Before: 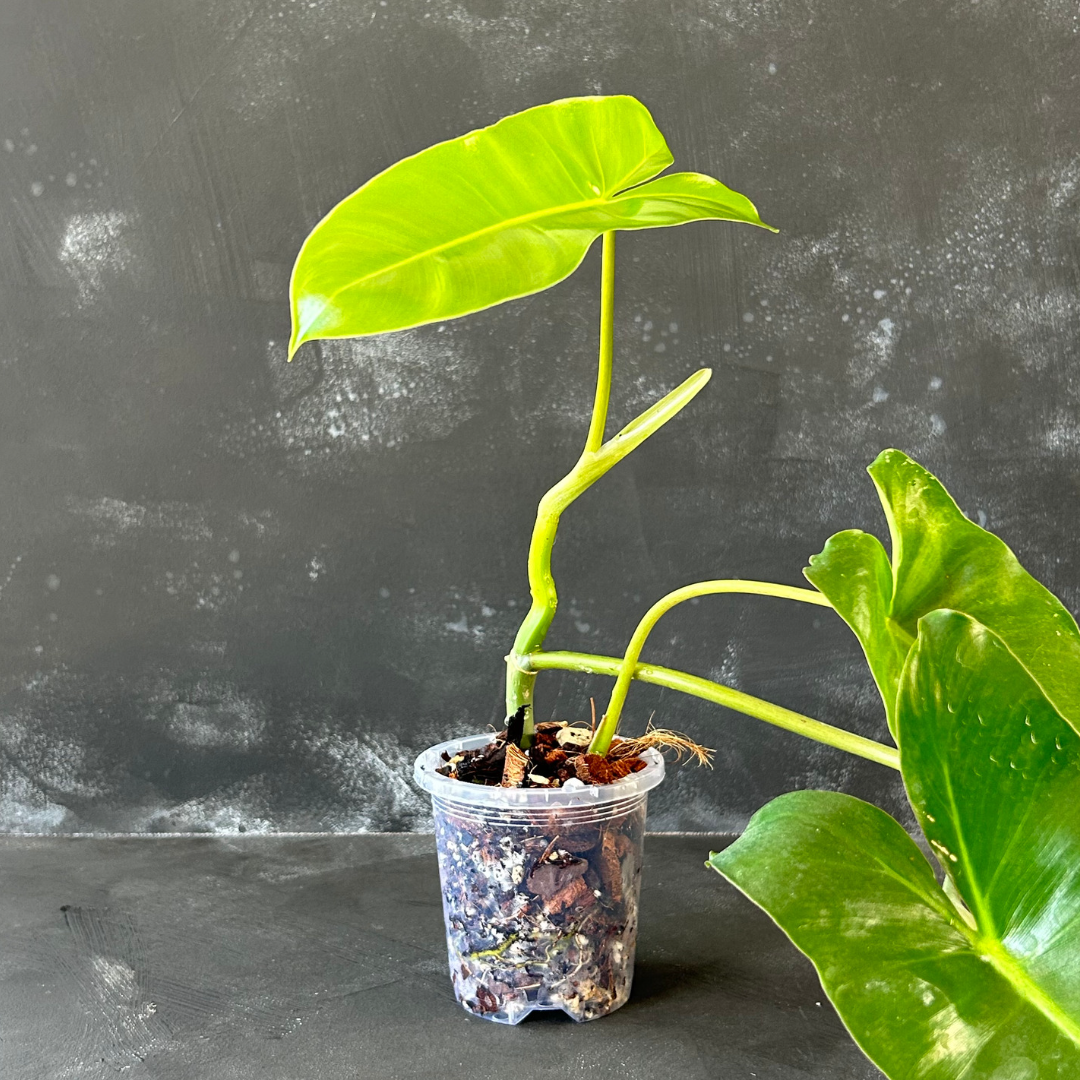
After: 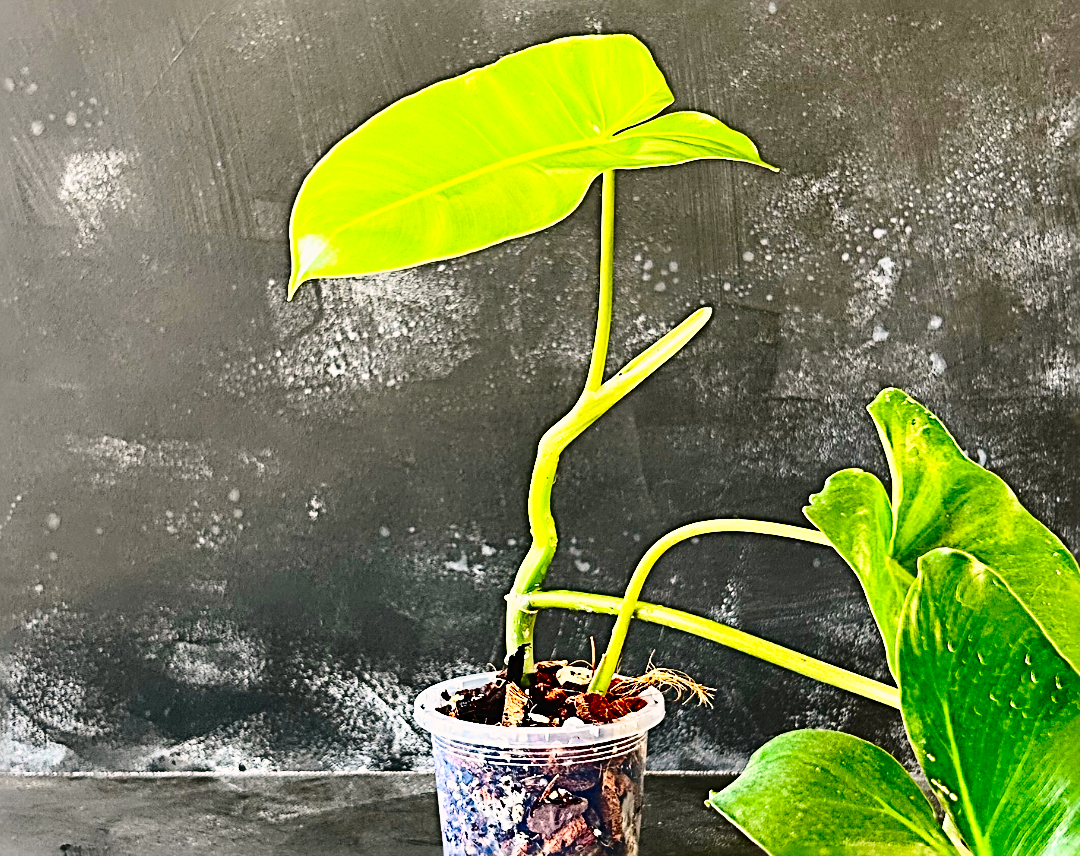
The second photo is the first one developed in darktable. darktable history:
tone equalizer: on, module defaults
base curve: curves: ch0 [(0, 0) (0.028, 0.03) (0.121, 0.232) (0.46, 0.748) (0.859, 0.968) (1, 1)], preserve colors none
sharpen: radius 3.74, amount 0.932
contrast brightness saturation: contrast 0.328, brightness -0.083, saturation 0.167
crop and rotate: top 5.67%, bottom 14.992%
color correction: highlights a* 3.21, highlights b* 2.2, saturation 1.23
exposure: black level correction -0.015, exposure -0.53 EV
